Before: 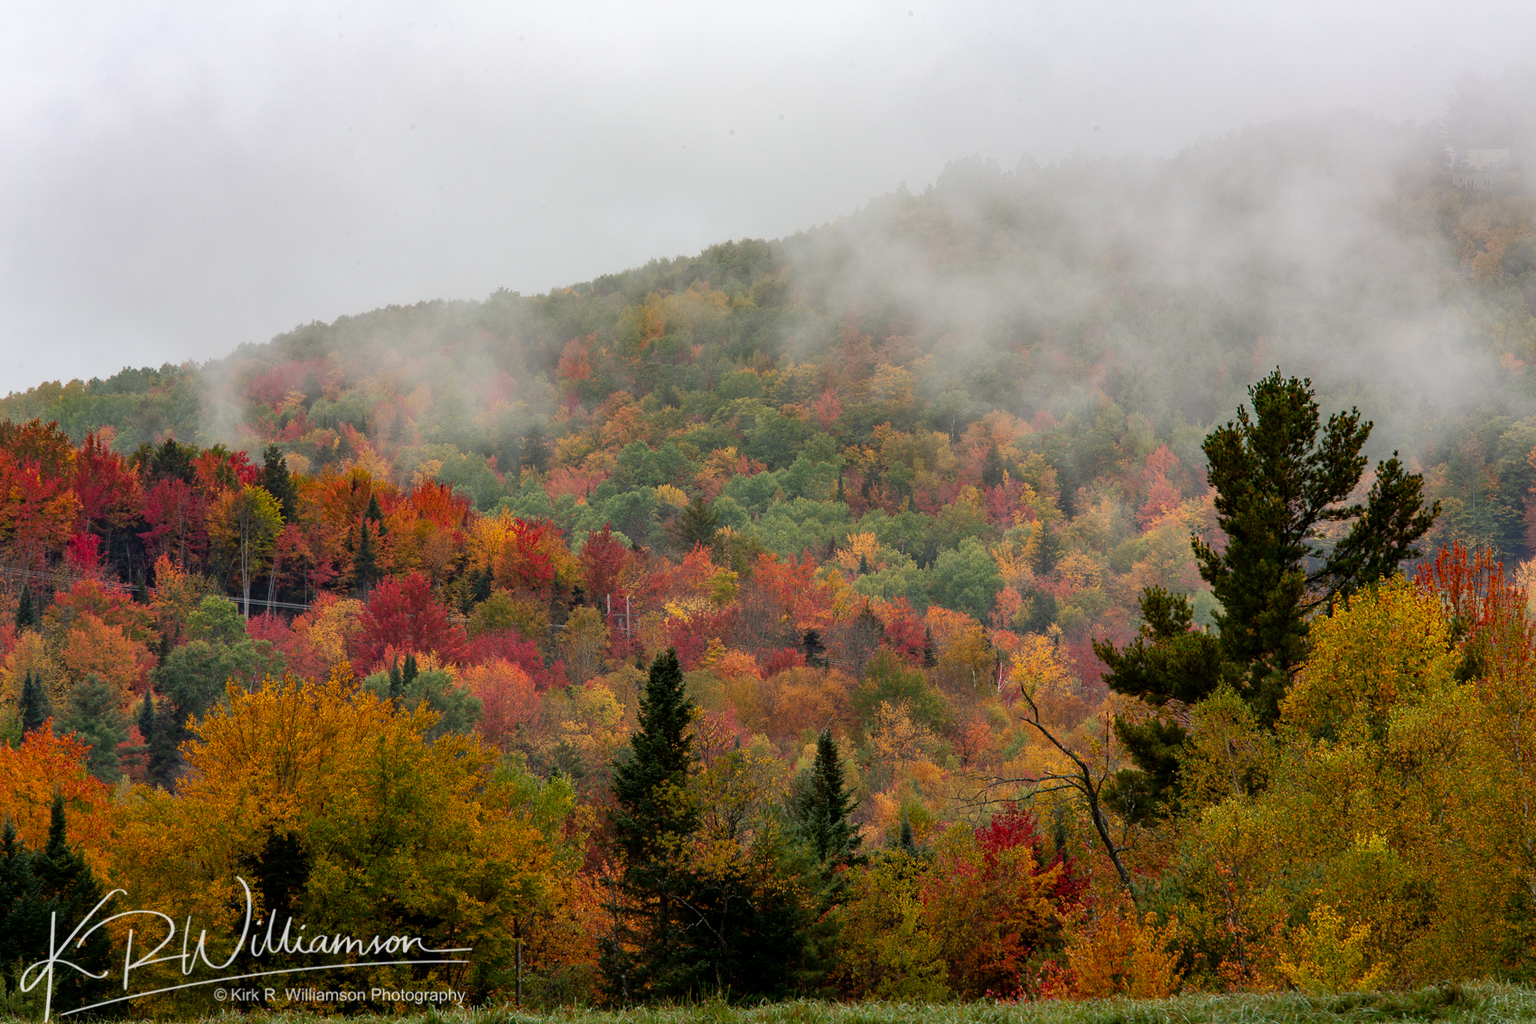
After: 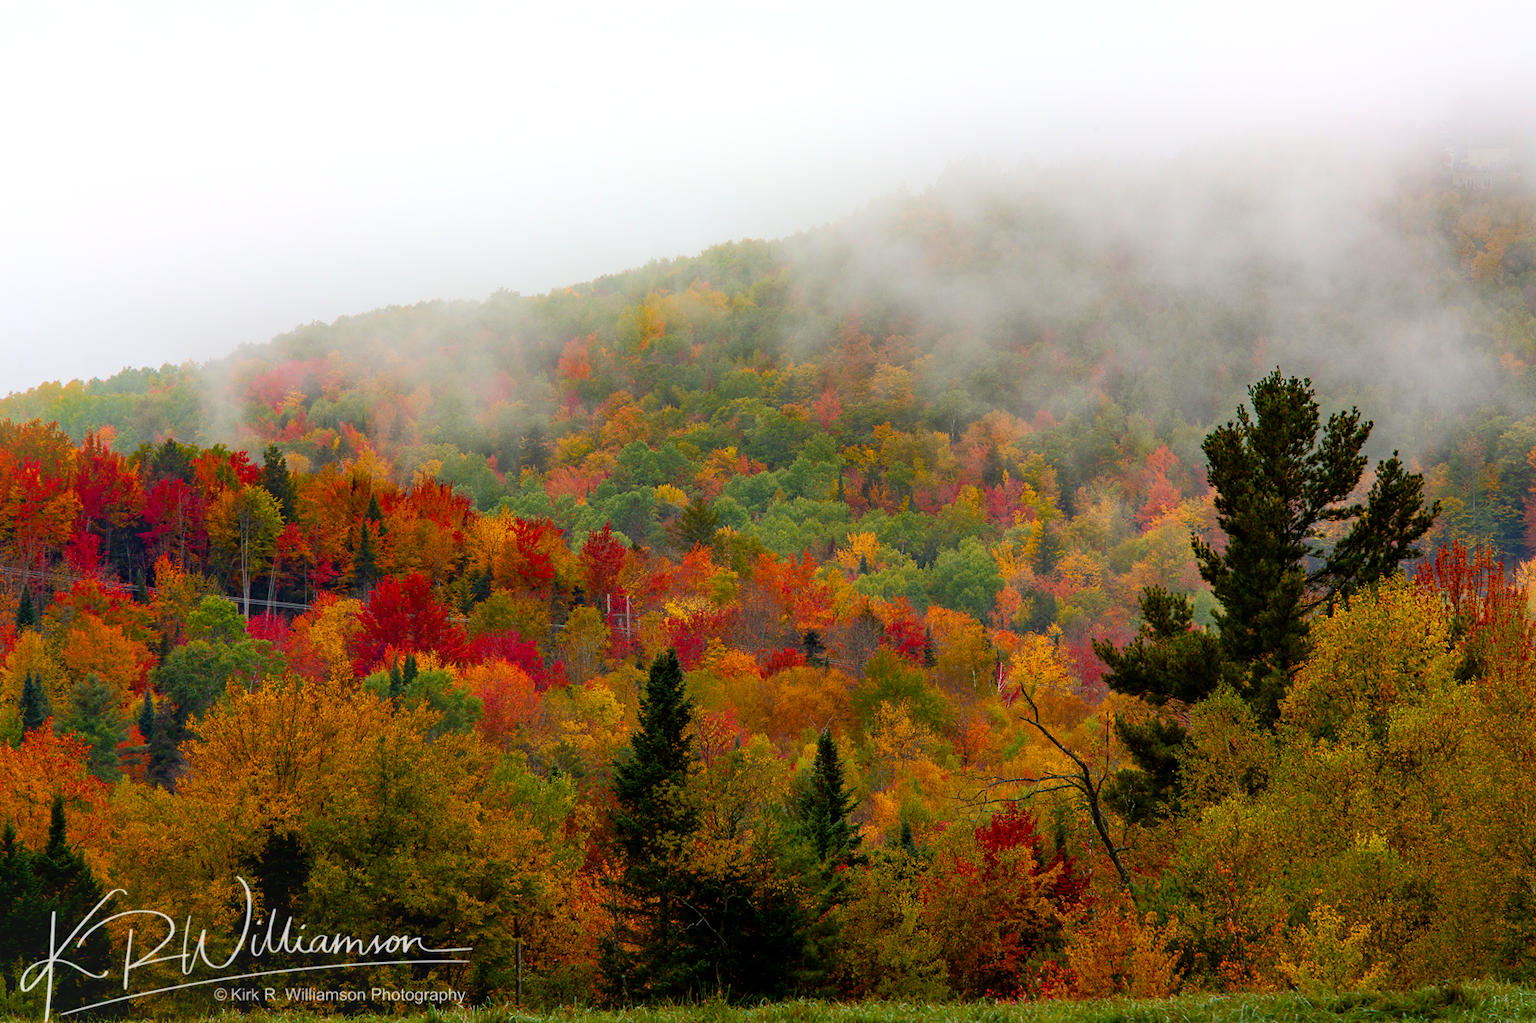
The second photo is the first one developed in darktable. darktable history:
color balance rgb: perceptual saturation grading › global saturation 35%, perceptual saturation grading › highlights -25%, perceptual saturation grading › shadows 50%
haze removal: compatibility mode true, adaptive false
bloom: on, module defaults
